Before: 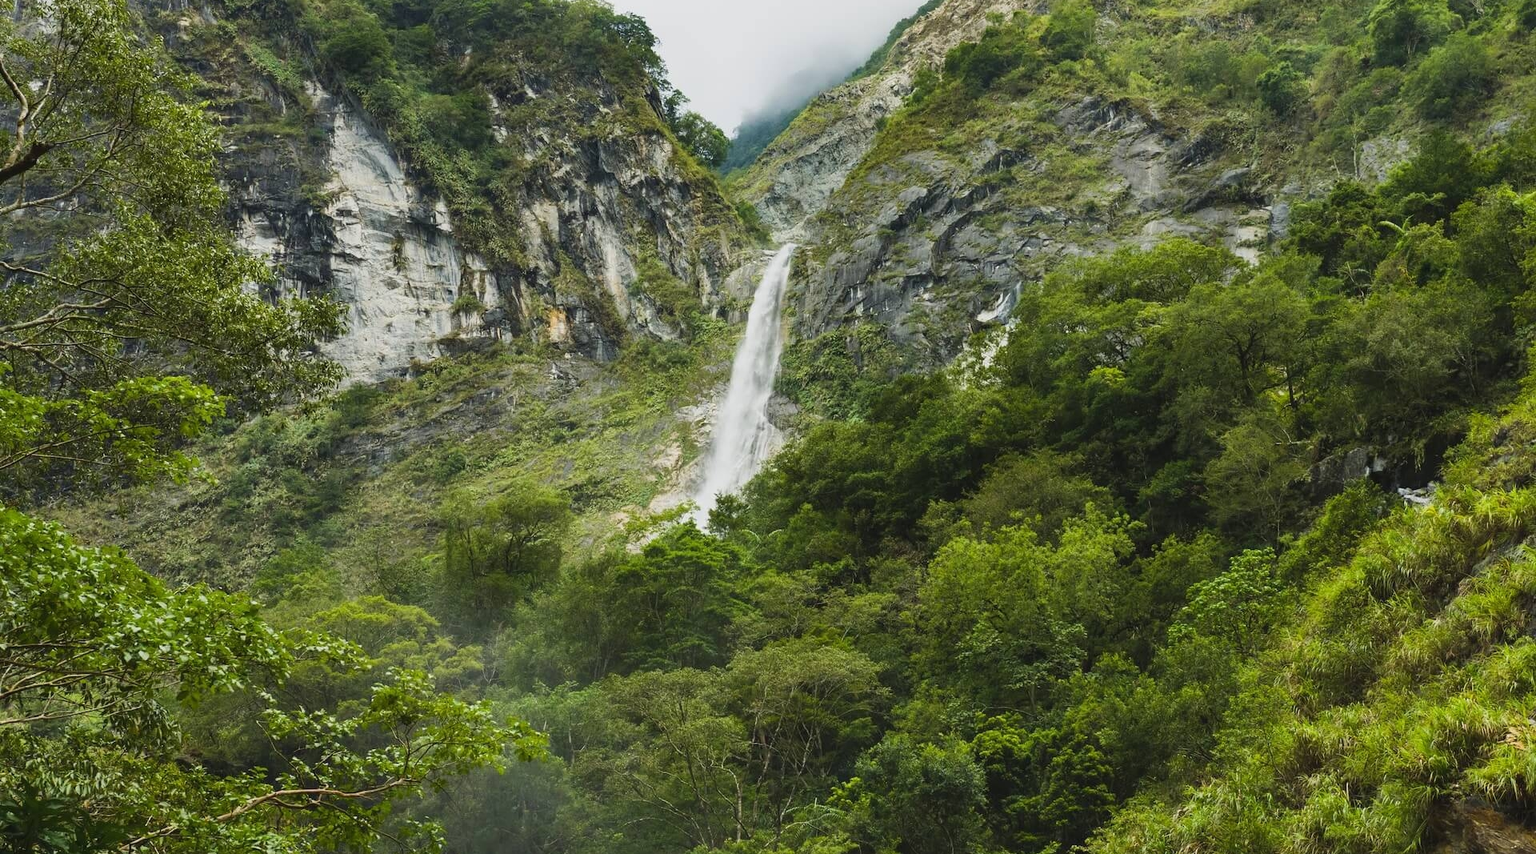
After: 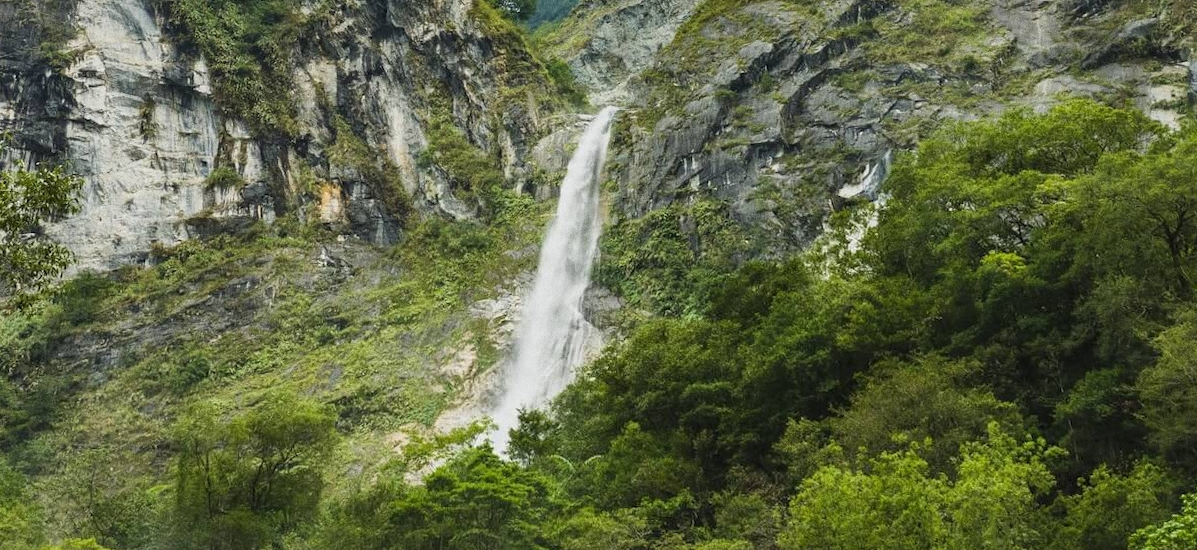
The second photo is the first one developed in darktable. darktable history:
crop: left 20.932%, top 15.471%, right 21.848%, bottom 34.081%
grain: coarseness 0.09 ISO
rotate and perspective: rotation 0.128°, lens shift (vertical) -0.181, lens shift (horizontal) -0.044, shear 0.001, automatic cropping off
local contrast: highlights 100%, shadows 100%, detail 120%, midtone range 0.2
